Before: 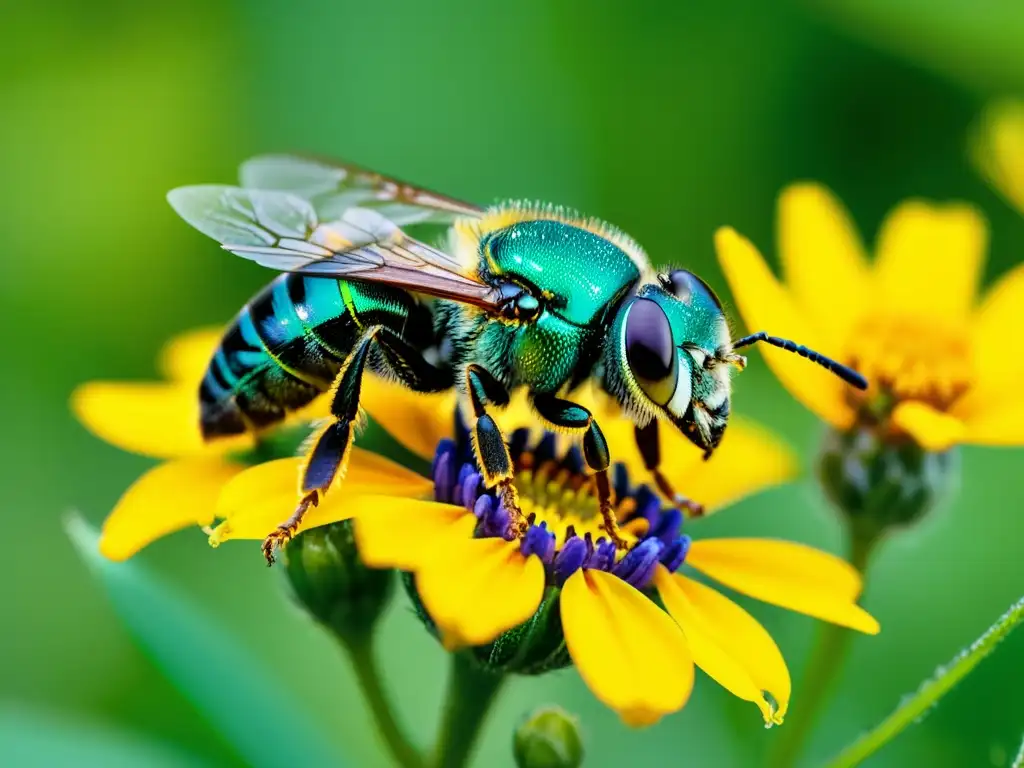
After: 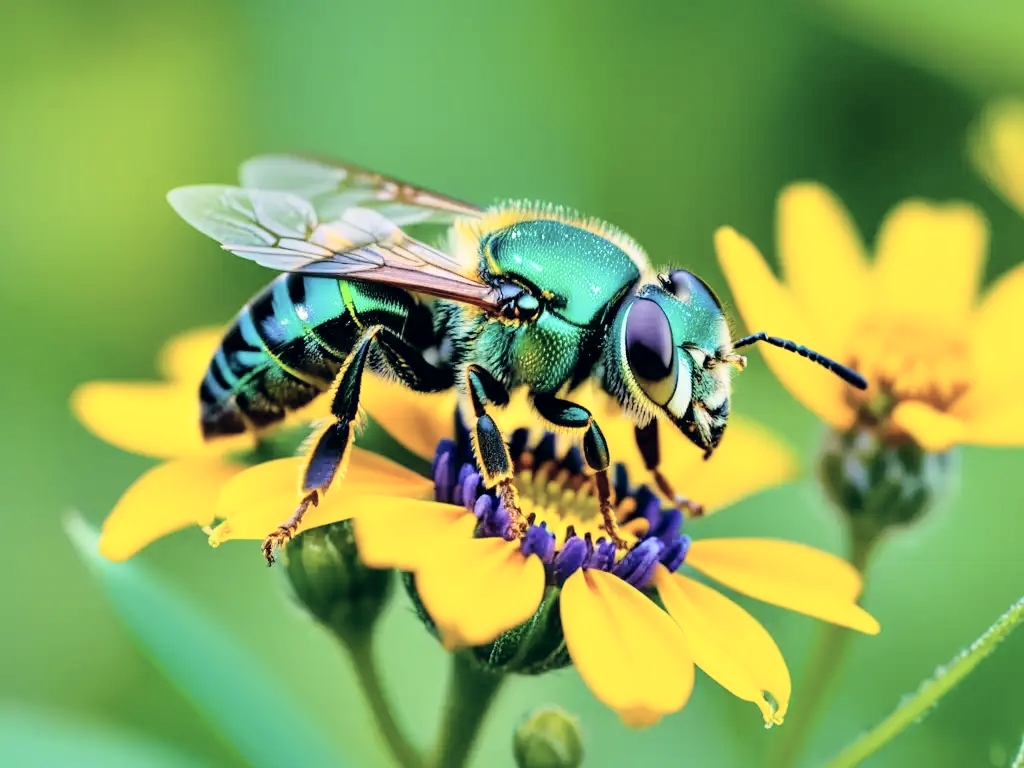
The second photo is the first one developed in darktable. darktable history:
velvia: strength 17.28%
contrast equalizer: octaves 7, y [[0.5, 0.501, 0.532, 0.538, 0.54, 0.541], [0.5 ×6], [0.5 ×6], [0 ×6], [0 ×6]], mix 0.133
tone curve: curves: ch0 [(0, 0) (0.003, 0.004) (0.011, 0.015) (0.025, 0.033) (0.044, 0.058) (0.069, 0.091) (0.1, 0.131) (0.136, 0.179) (0.177, 0.233) (0.224, 0.296) (0.277, 0.364) (0.335, 0.434) (0.399, 0.511) (0.468, 0.584) (0.543, 0.656) (0.623, 0.729) (0.709, 0.799) (0.801, 0.874) (0.898, 0.936) (1, 1)], color space Lab, independent channels, preserve colors none
color correction: highlights a* 2.78, highlights b* 4.99, shadows a* -2.29, shadows b* -4.92, saturation 0.808
